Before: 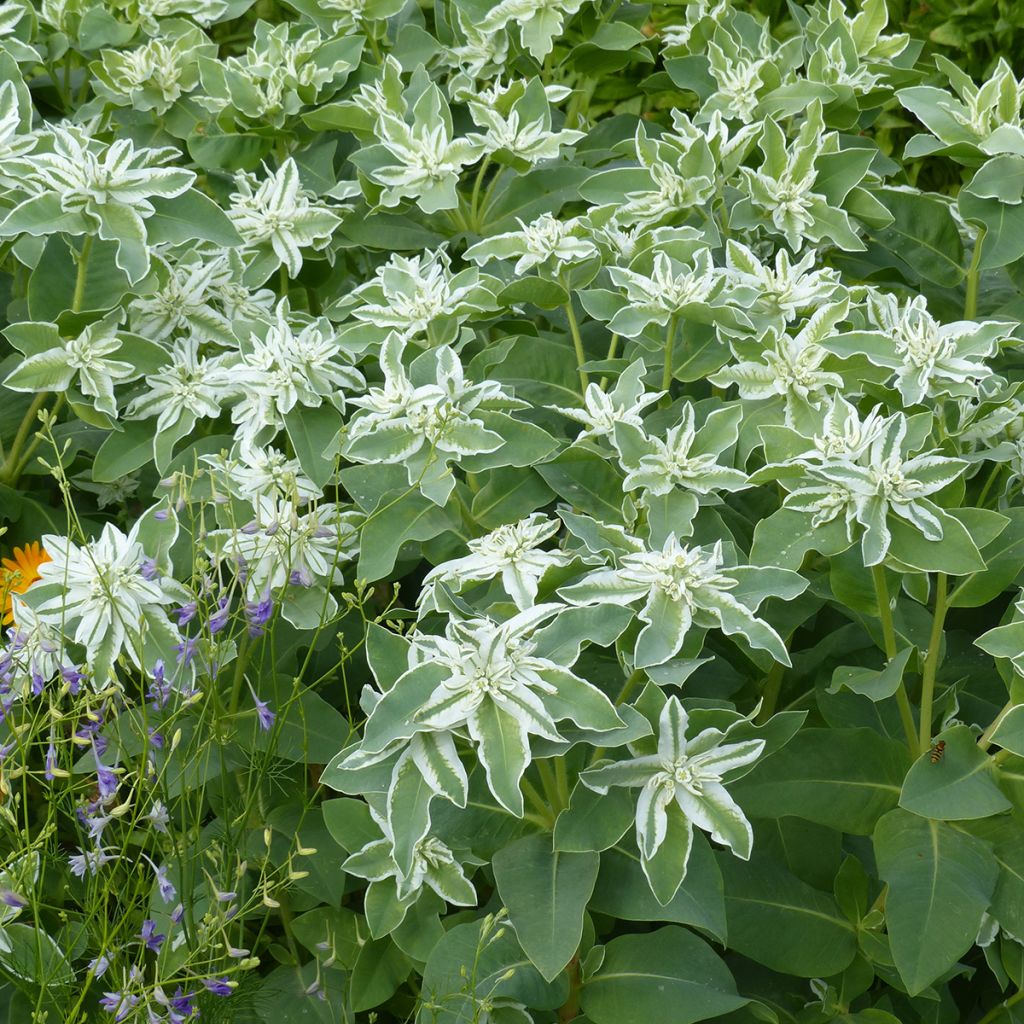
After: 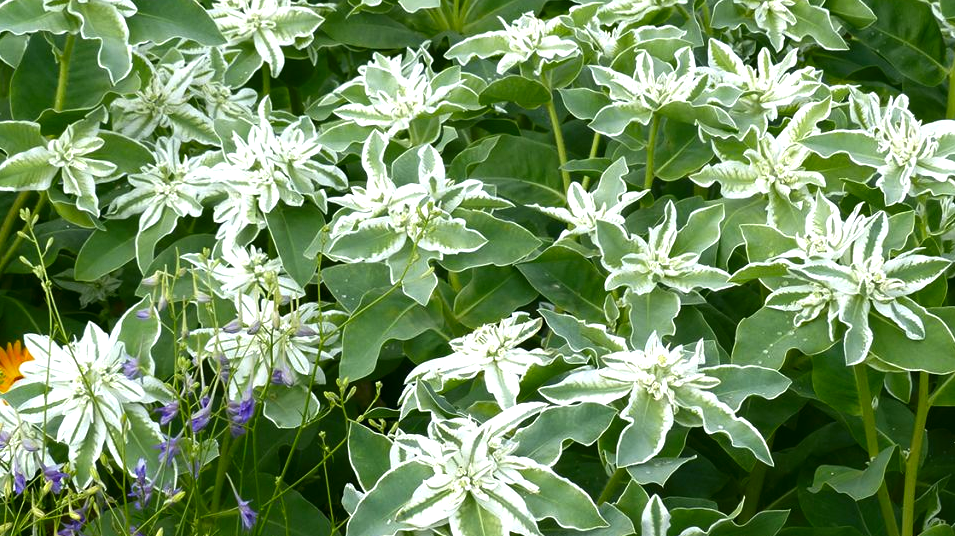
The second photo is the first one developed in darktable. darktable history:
exposure: black level correction 0, exposure 0.5 EV, compensate highlight preservation false
crop: left 1.797%, top 19.713%, right 4.867%, bottom 27.905%
contrast brightness saturation: brightness -0.211, saturation 0.079
